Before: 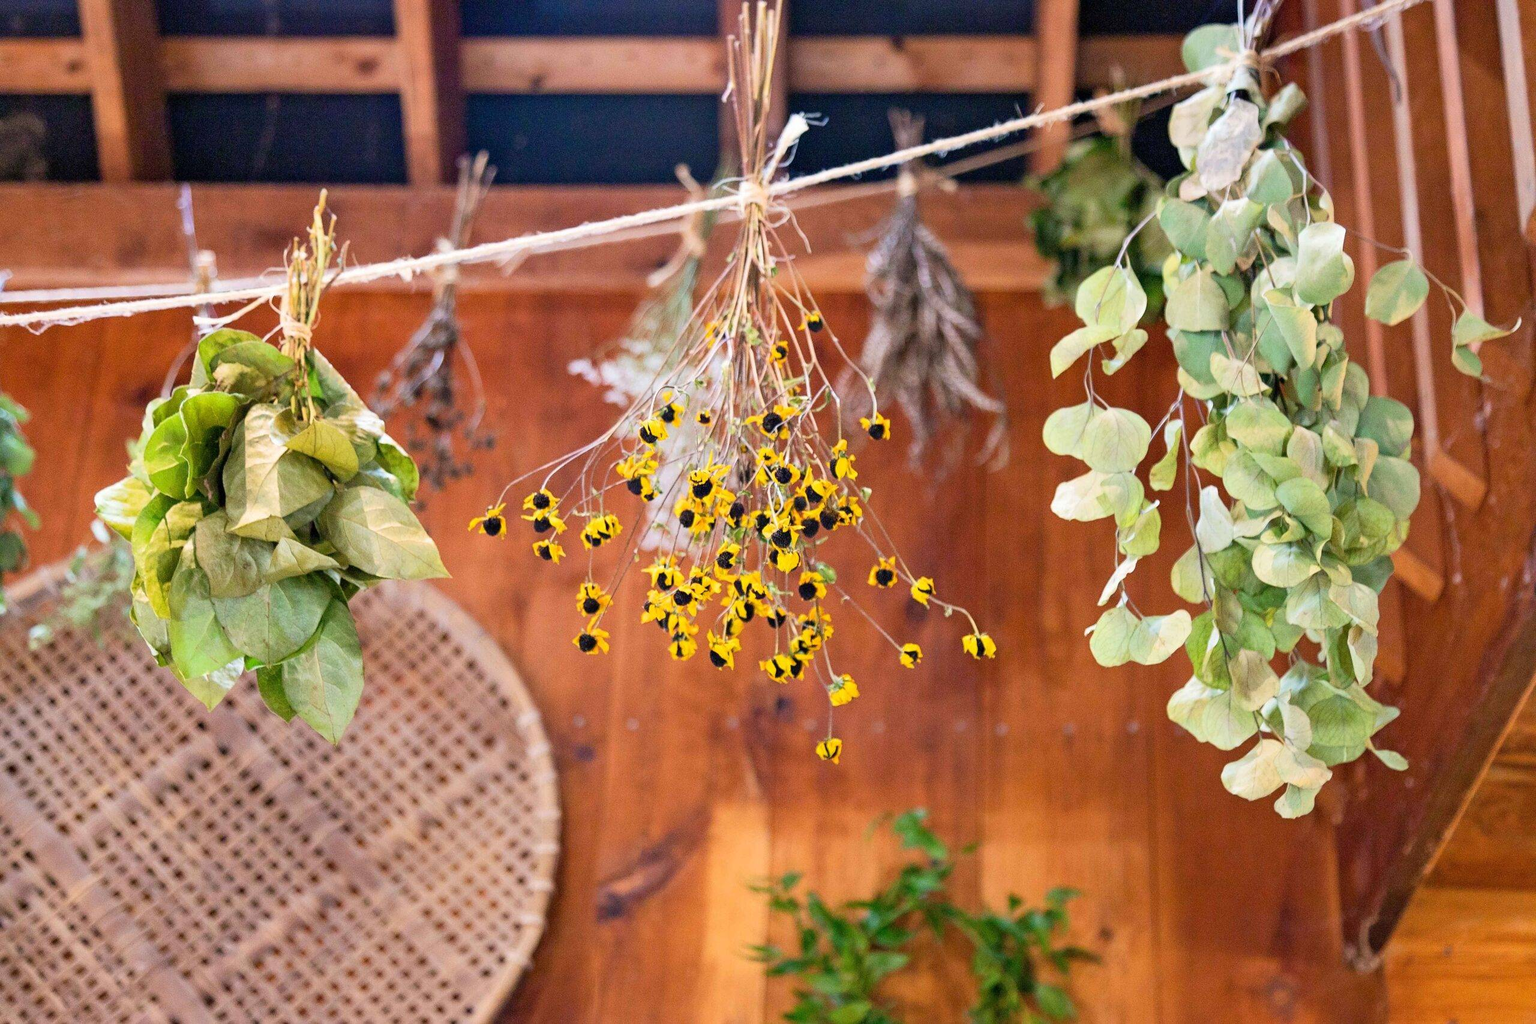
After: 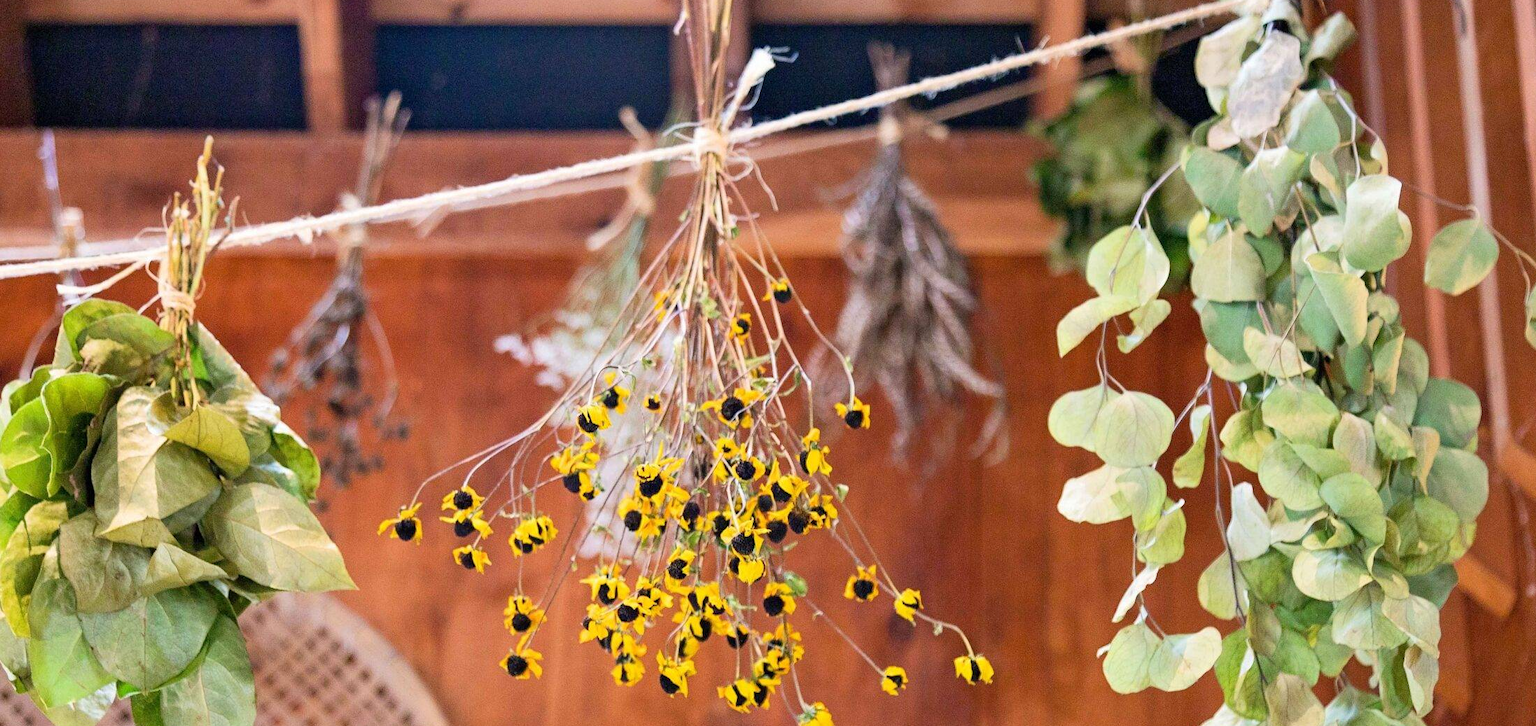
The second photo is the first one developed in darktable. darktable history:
crop and rotate: left 9.435%, top 7.109%, right 4.84%, bottom 32.035%
